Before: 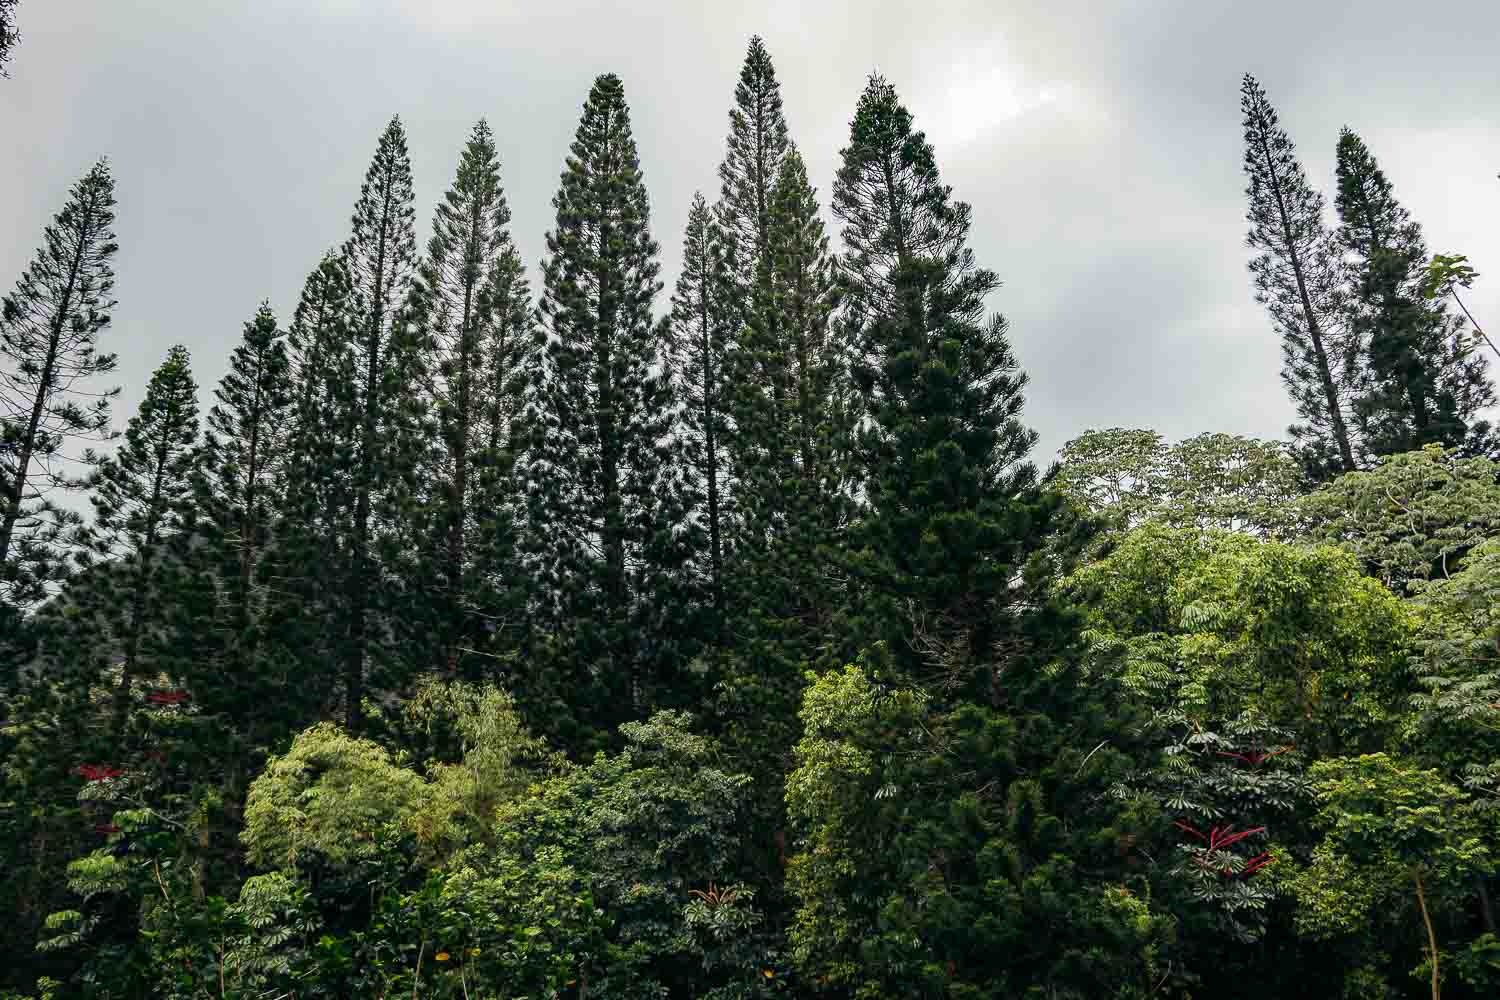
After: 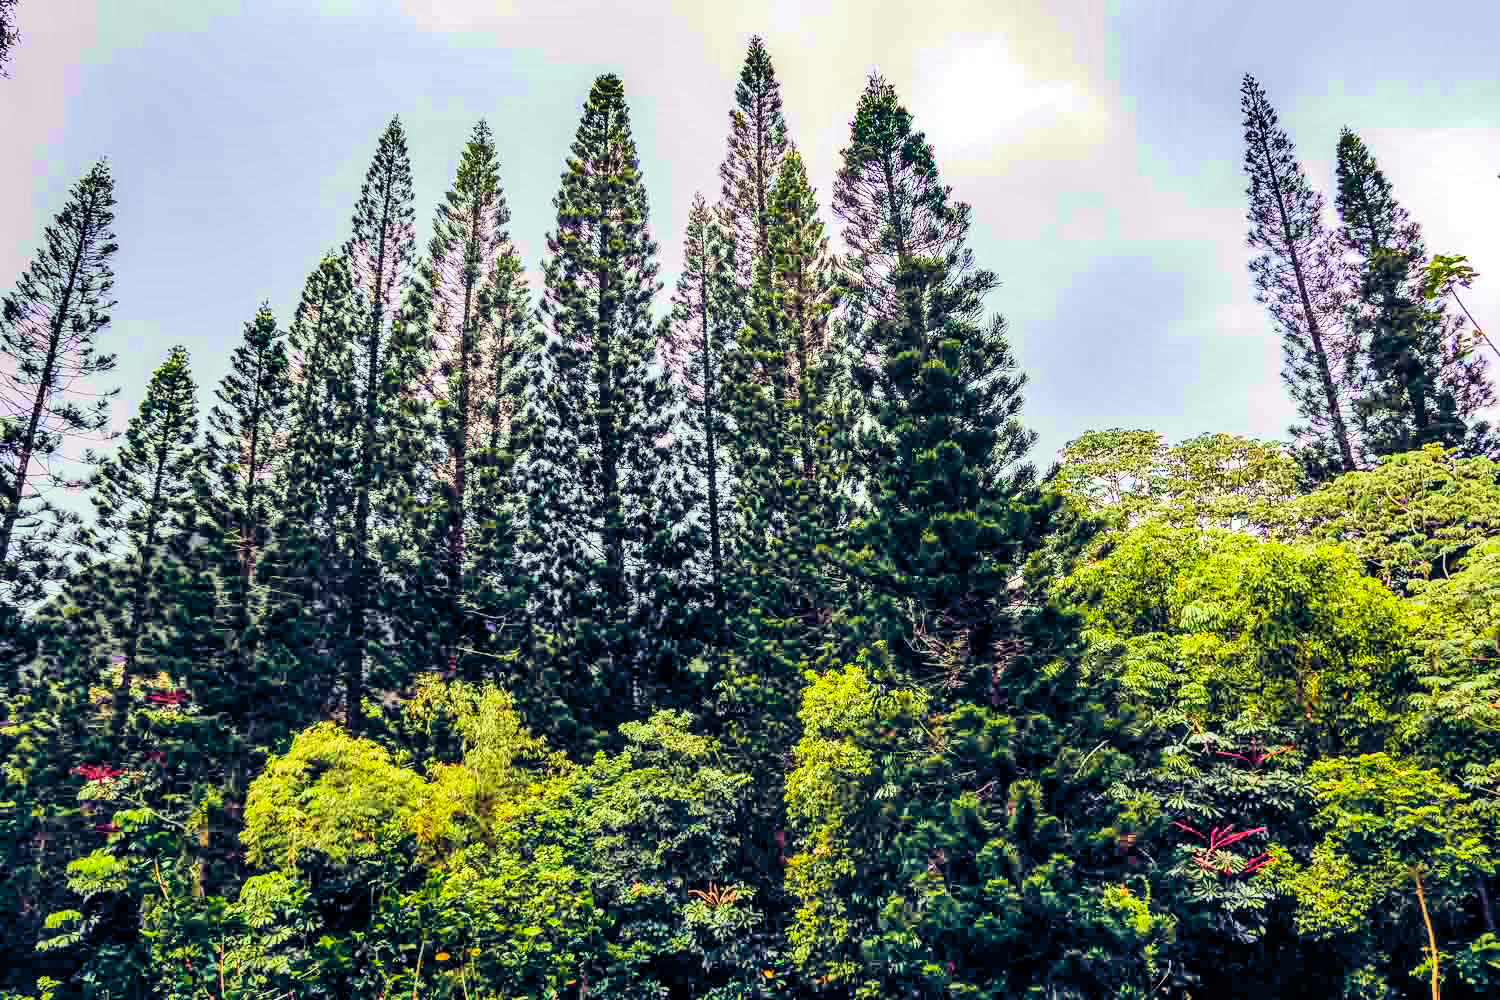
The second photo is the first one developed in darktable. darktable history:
tone curve: curves: ch0 [(0, 0) (0.003, 0.003) (0.011, 0.01) (0.025, 0.023) (0.044, 0.041) (0.069, 0.064) (0.1, 0.092) (0.136, 0.125) (0.177, 0.163) (0.224, 0.207) (0.277, 0.255) (0.335, 0.309) (0.399, 0.375) (0.468, 0.459) (0.543, 0.548) (0.623, 0.629) (0.709, 0.716) (0.801, 0.808) (0.898, 0.911) (1, 1)], color space Lab, linked channels, preserve colors none
local contrast: detail 130%
shadows and highlights: soften with gaussian
velvia: strength 74.68%
tone equalizer: -7 EV 0.141 EV, -6 EV 0.631 EV, -5 EV 1.14 EV, -4 EV 1.32 EV, -3 EV 1.14 EV, -2 EV 0.6 EV, -1 EV 0.147 EV, edges refinement/feathering 500, mask exposure compensation -1.57 EV, preserve details no
contrast brightness saturation: brightness 0.143
color balance rgb: power › luminance -7.525%, power › chroma 1.335%, power › hue 330.41°, global offset › chroma 0.127%, global offset › hue 253.83°, linear chroma grading › global chroma 7.896%, perceptual saturation grading › global saturation 42.306%, global vibrance 9.685%
